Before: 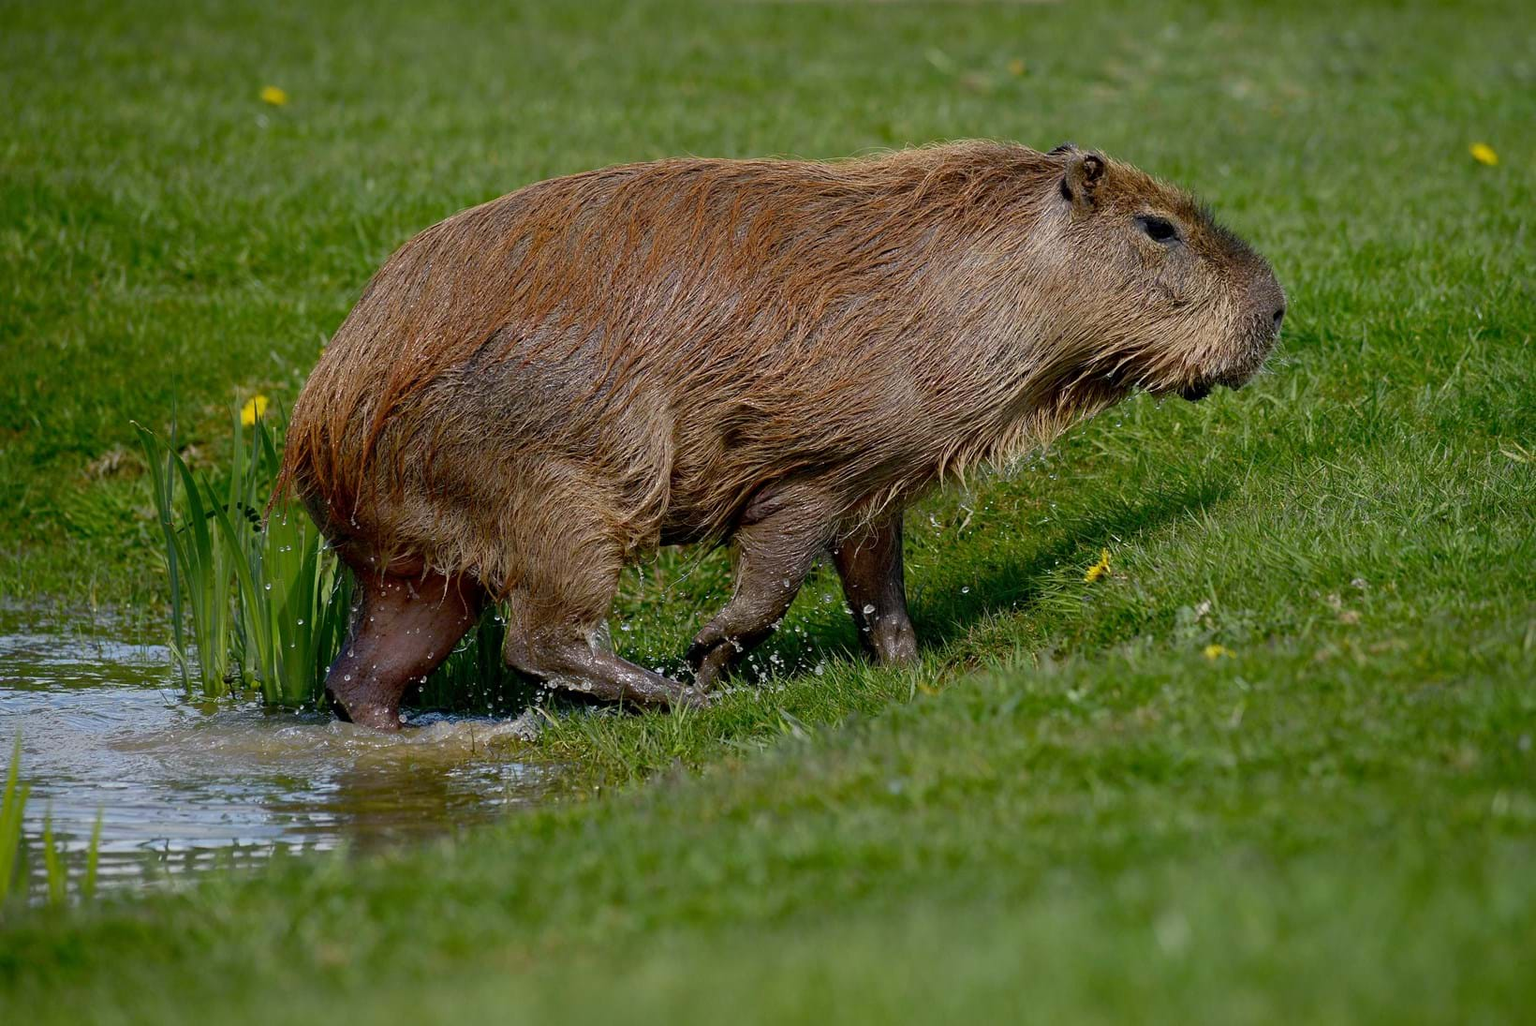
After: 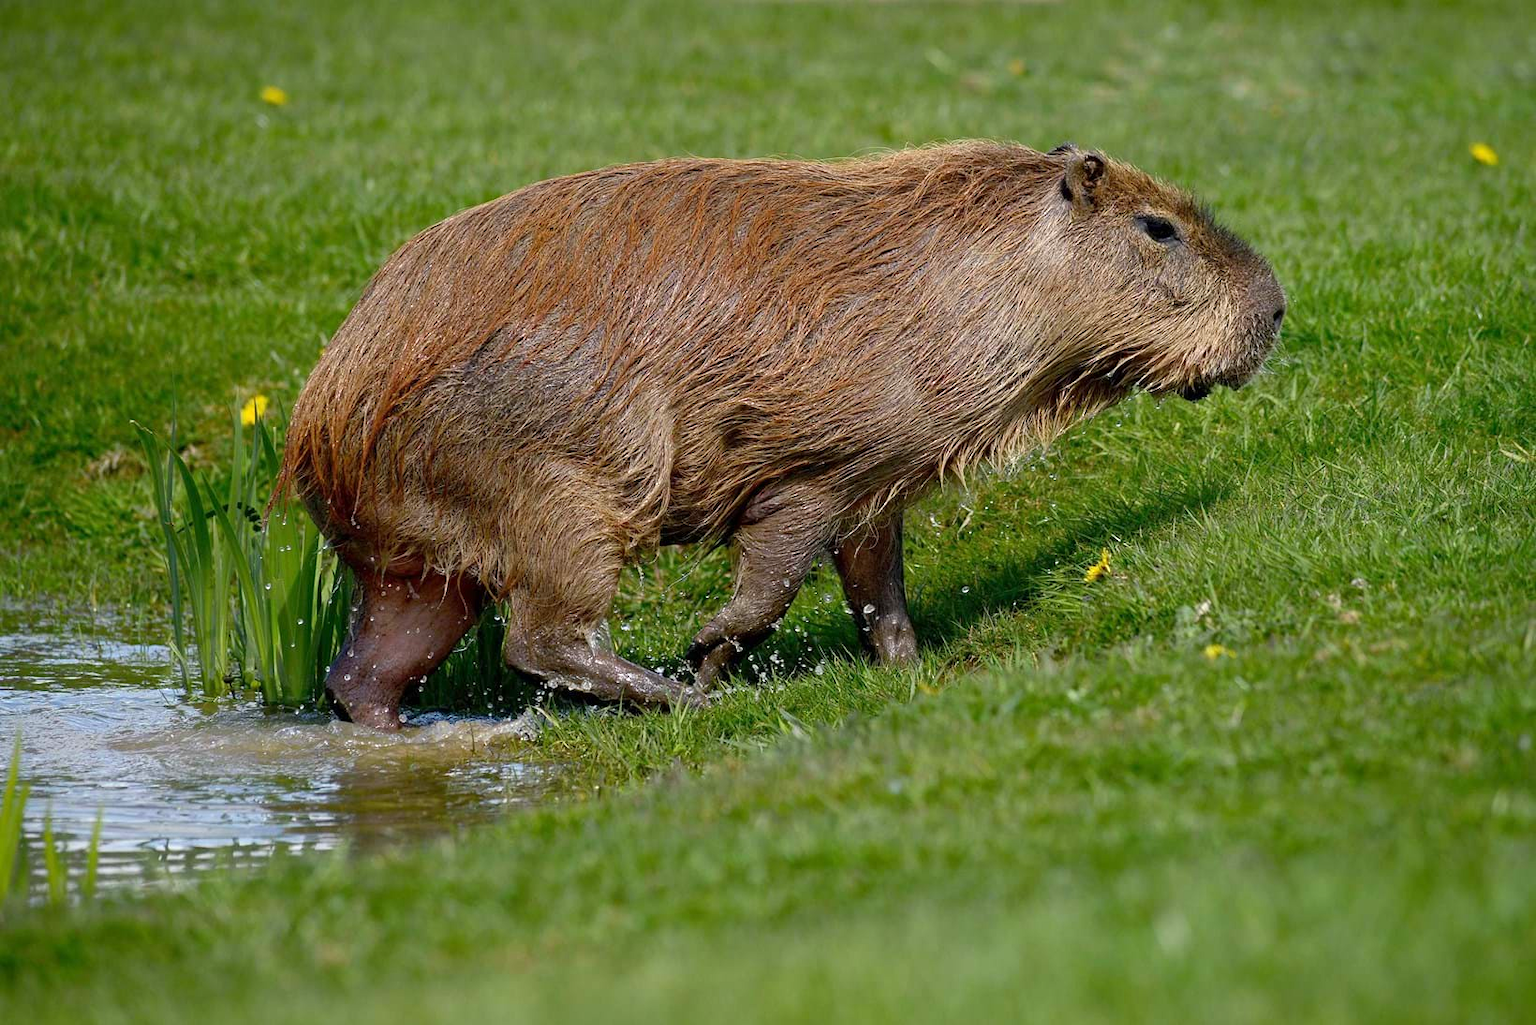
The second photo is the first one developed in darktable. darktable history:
exposure: exposure 0.495 EV, compensate highlight preservation false
